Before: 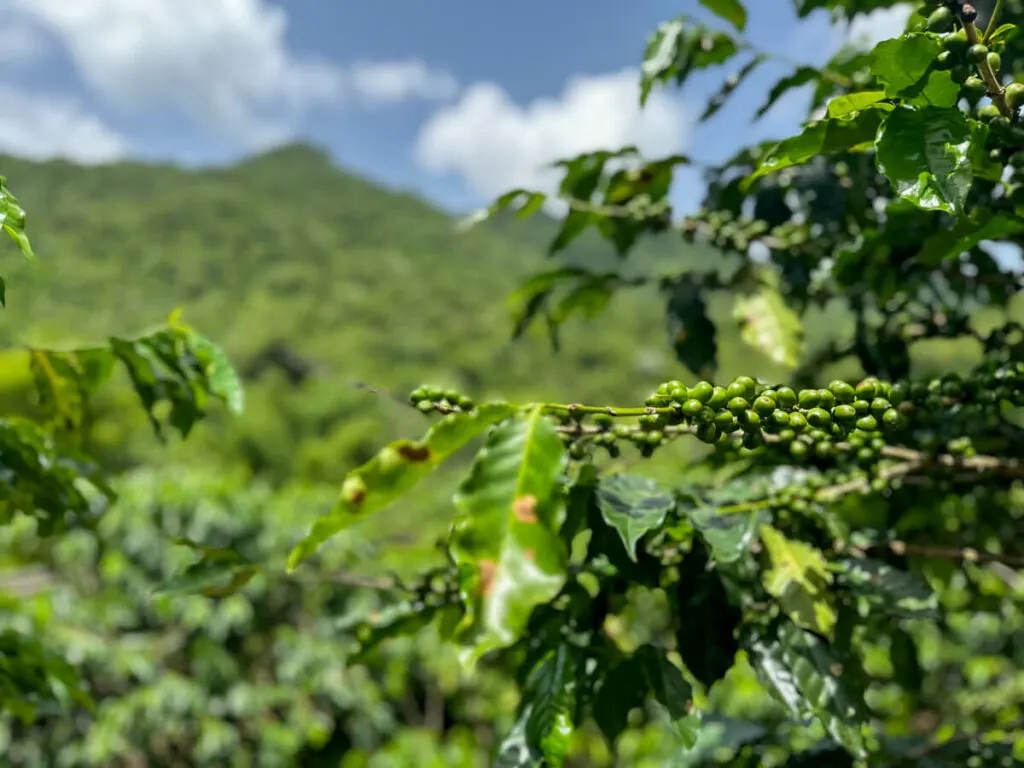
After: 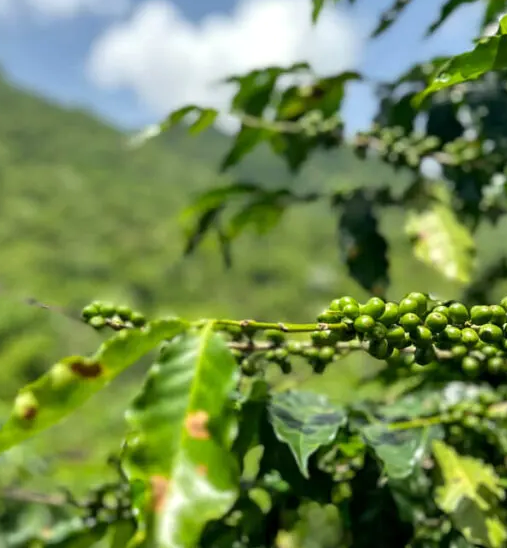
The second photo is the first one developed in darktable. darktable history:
crop: left 32.075%, top 10.976%, right 18.355%, bottom 17.596%
exposure: exposure 0.2 EV, compensate highlight preservation false
white balance: red 1.009, blue 0.985
